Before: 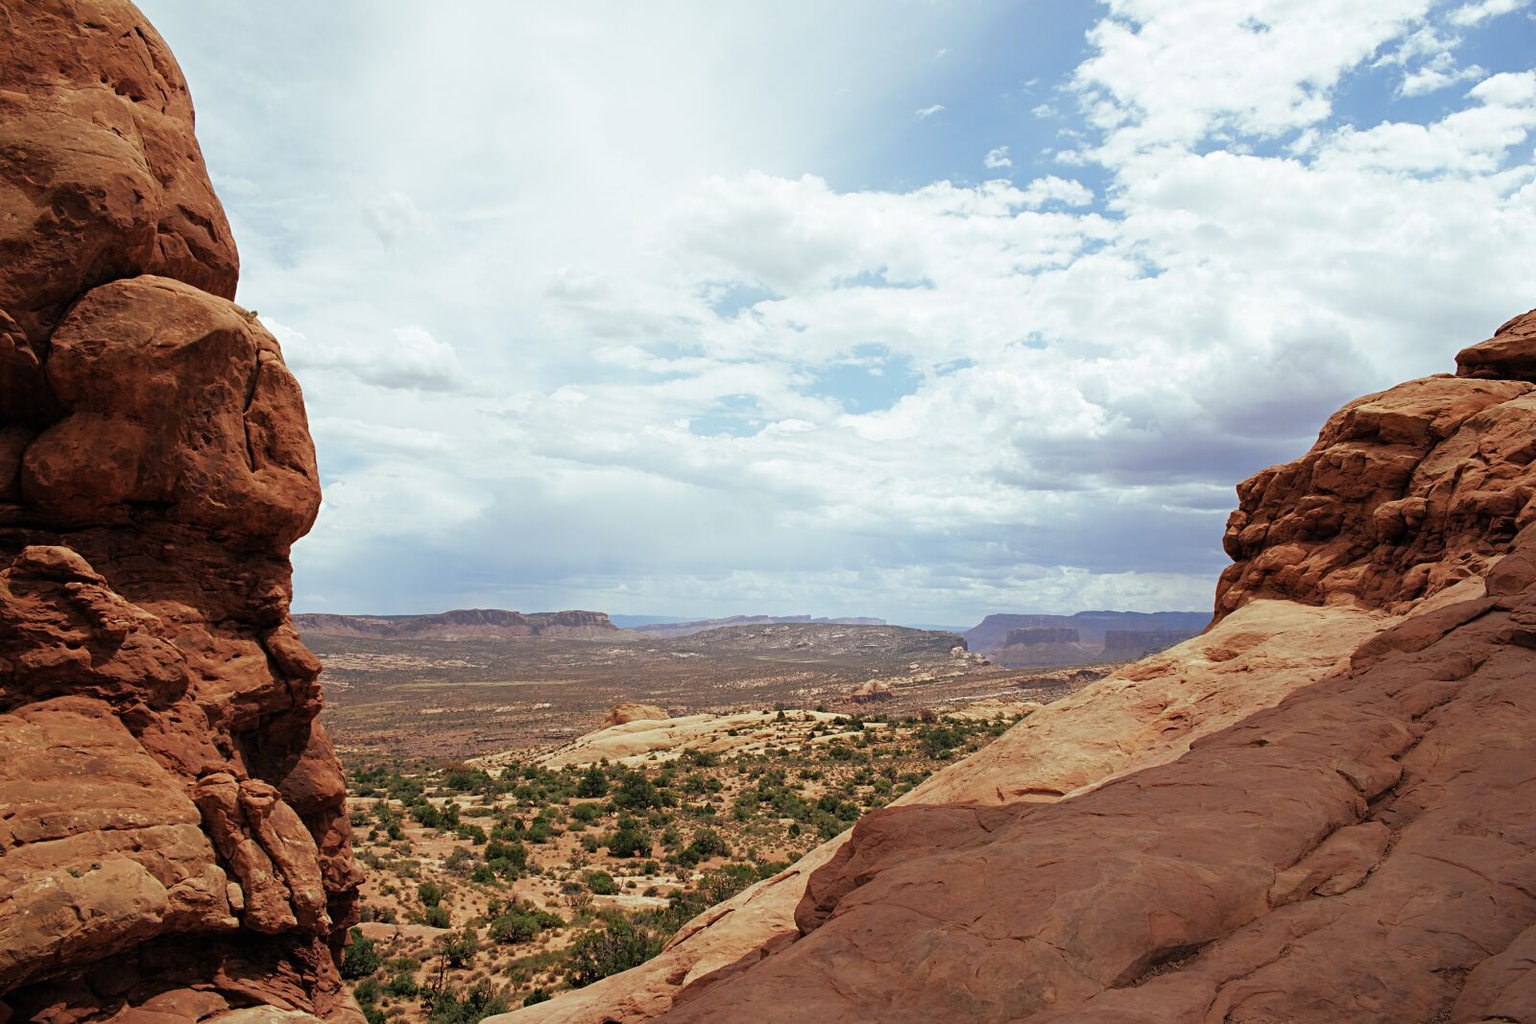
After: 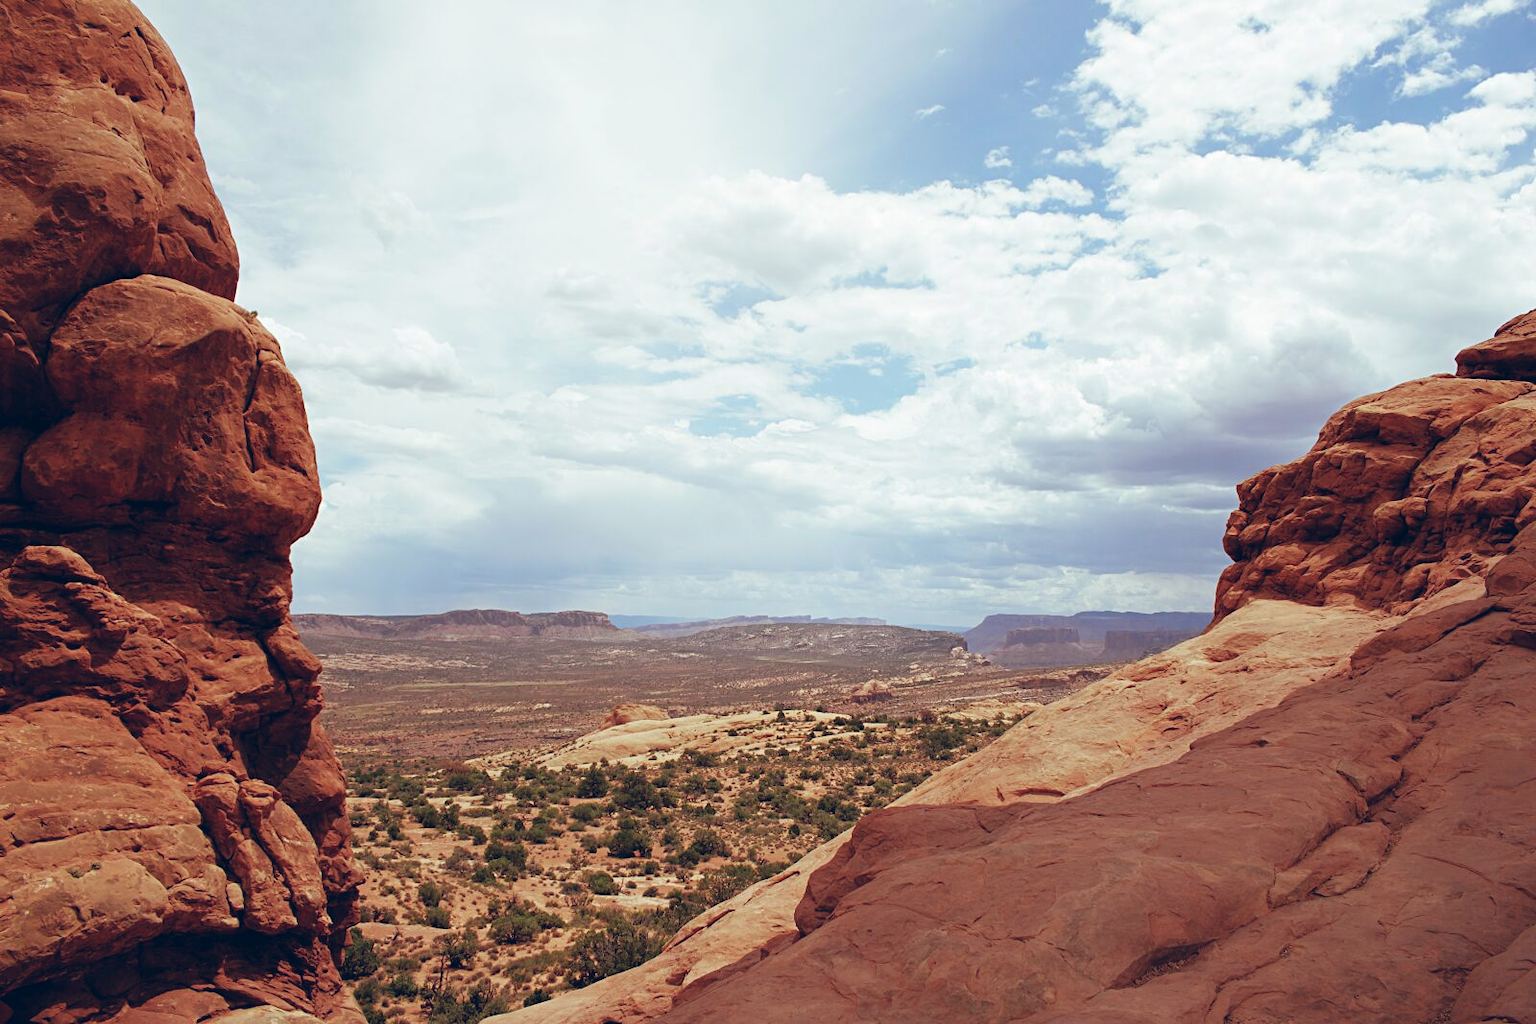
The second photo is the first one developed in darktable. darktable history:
color balance rgb: shadows lift › chroma 9.92%, shadows lift › hue 45.12°, power › luminance 3.26%, power › hue 231.93°, global offset › luminance 0.4%, global offset › chroma 0.21%, global offset › hue 255.02°
white balance: red 1.009, blue 0.985
